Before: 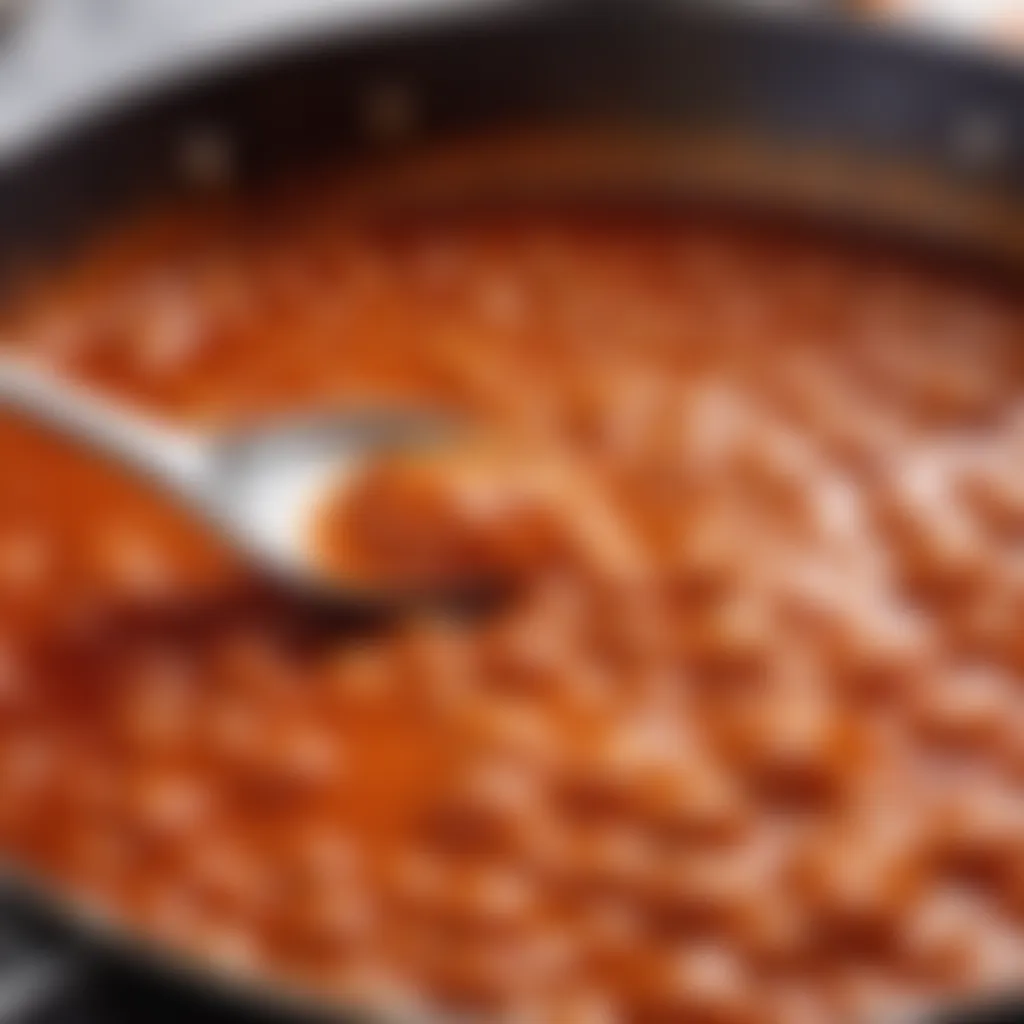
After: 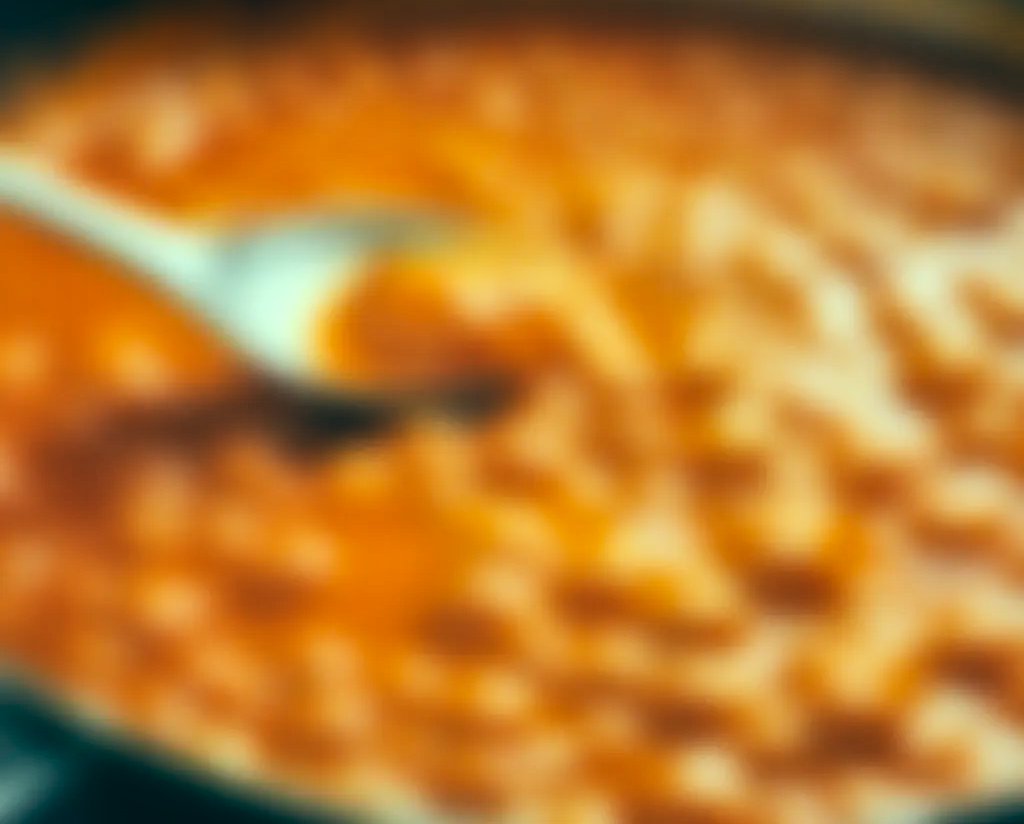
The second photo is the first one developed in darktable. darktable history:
crop and rotate: top 19.438%
color correction: highlights a* -19.83, highlights b* 9.79, shadows a* -19.76, shadows b* -10.48
tone curve: curves: ch0 [(0, 0) (0.003, 0.003) (0.011, 0.012) (0.025, 0.024) (0.044, 0.039) (0.069, 0.052) (0.1, 0.072) (0.136, 0.097) (0.177, 0.128) (0.224, 0.168) (0.277, 0.217) (0.335, 0.276) (0.399, 0.345) (0.468, 0.429) (0.543, 0.524) (0.623, 0.628) (0.709, 0.732) (0.801, 0.829) (0.898, 0.919) (1, 1)], preserve colors none
shadows and highlights: shadows -86.7, highlights -36.13, soften with gaussian
contrast brightness saturation: contrast 0.105, brightness 0.291, saturation 0.136
local contrast: mode bilateral grid, contrast 21, coarseness 50, detail 120%, midtone range 0.2
color balance rgb: perceptual saturation grading › global saturation -3.396%, global vibrance 19.638%
